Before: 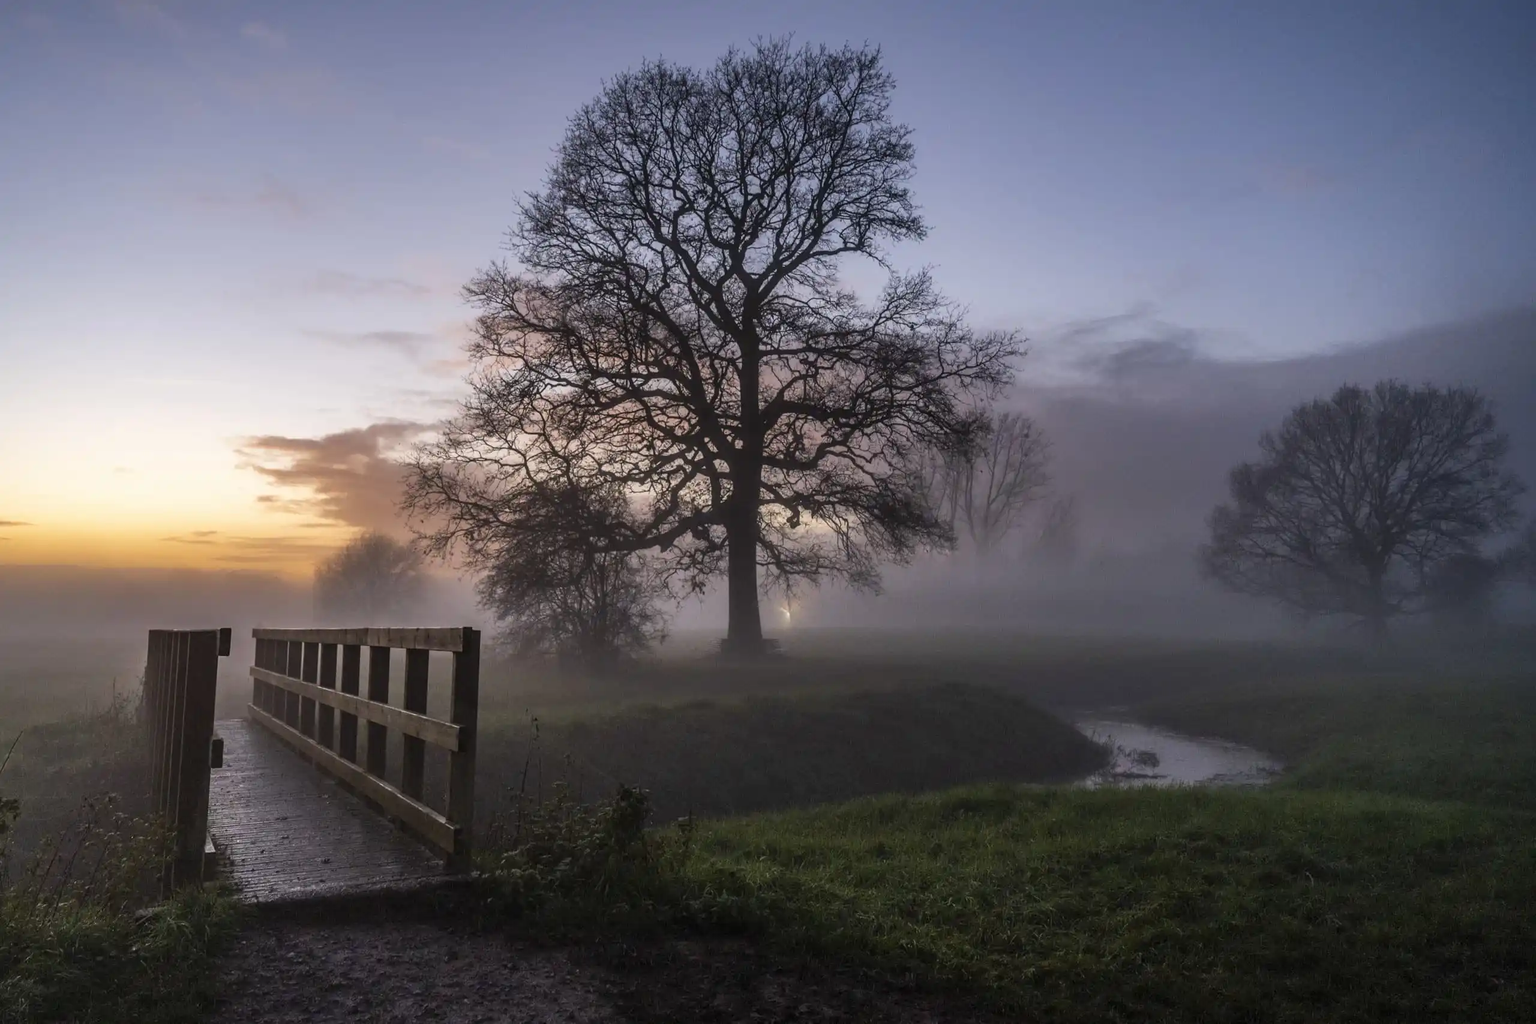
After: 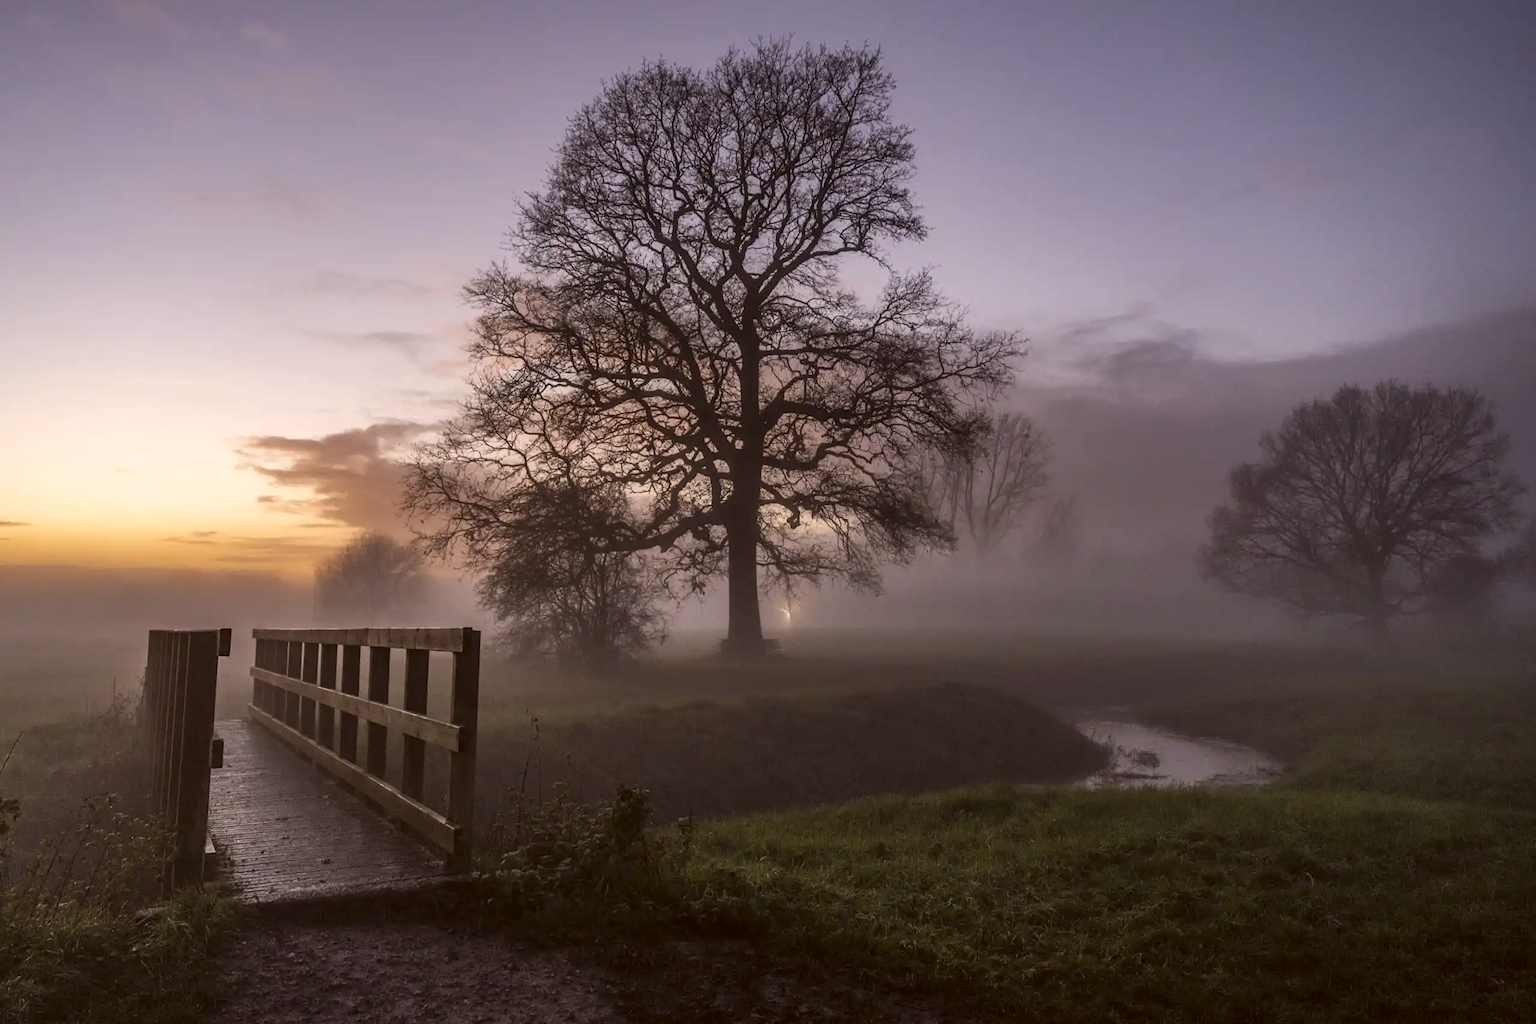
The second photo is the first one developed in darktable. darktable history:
white balance: red 0.986, blue 1.01
color correction: highlights a* 6.27, highlights b* 8.19, shadows a* 5.94, shadows b* 7.23, saturation 0.9
